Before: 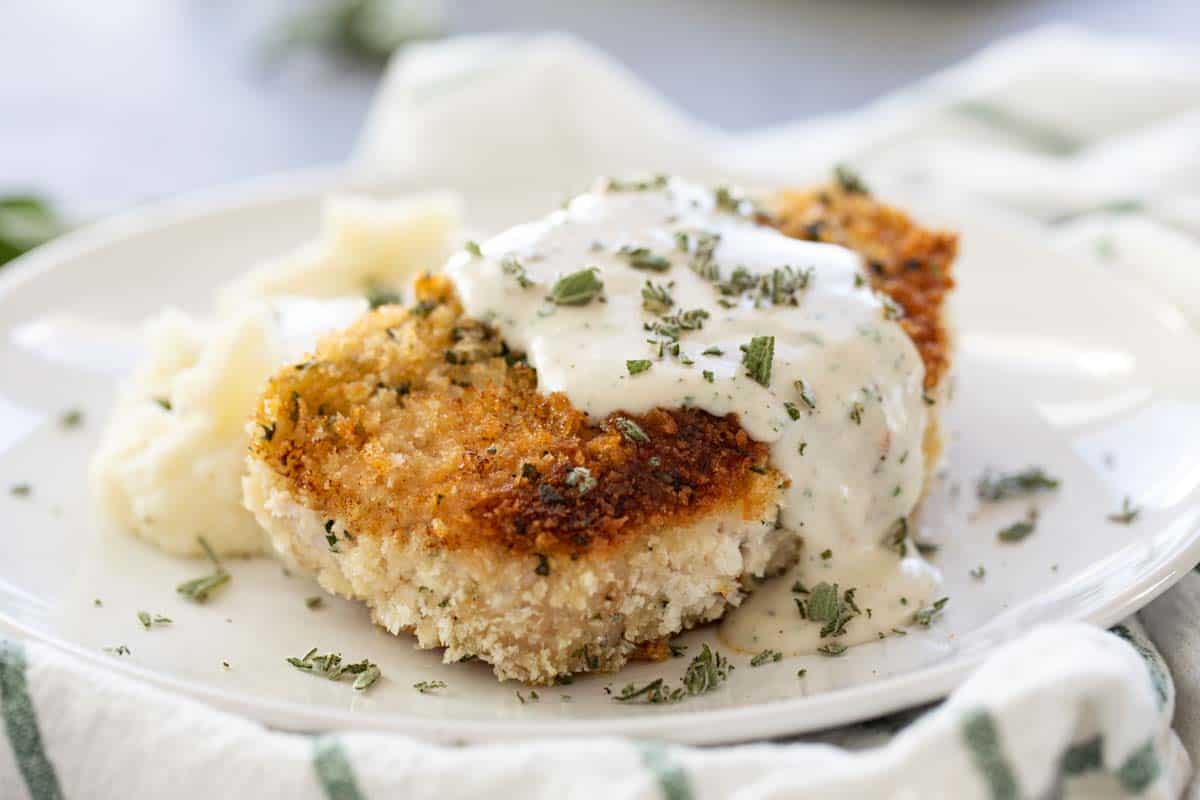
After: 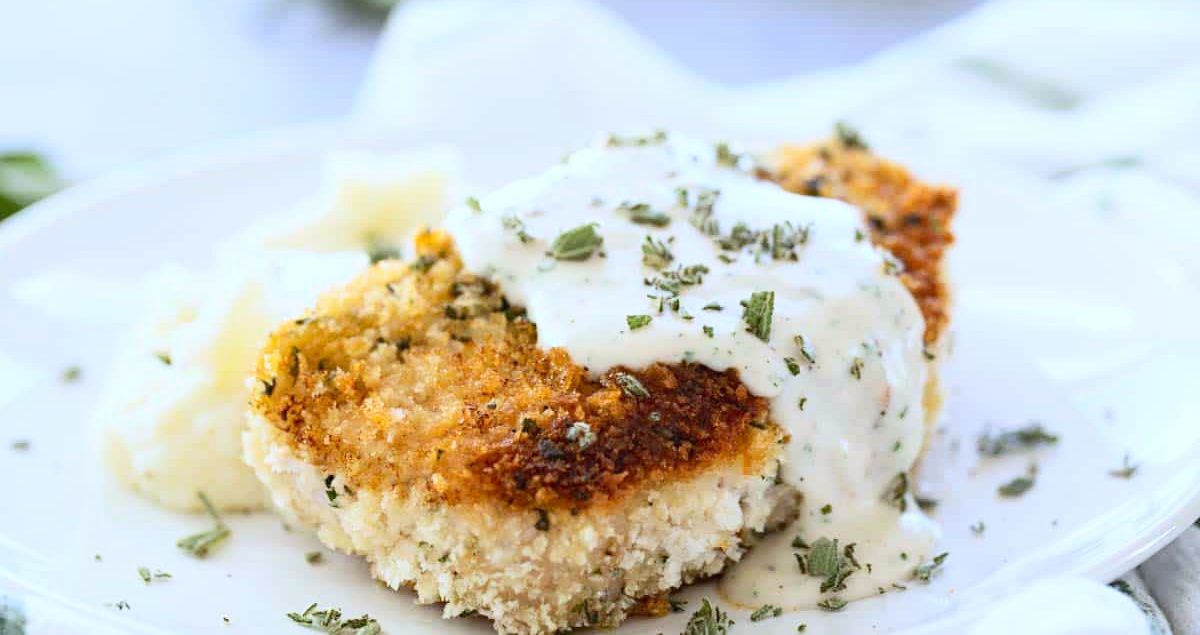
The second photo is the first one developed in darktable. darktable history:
contrast brightness saturation: contrast 0.2, brightness 0.15, saturation 0.14
white balance: red 0.931, blue 1.11
crop and rotate: top 5.667%, bottom 14.937%
